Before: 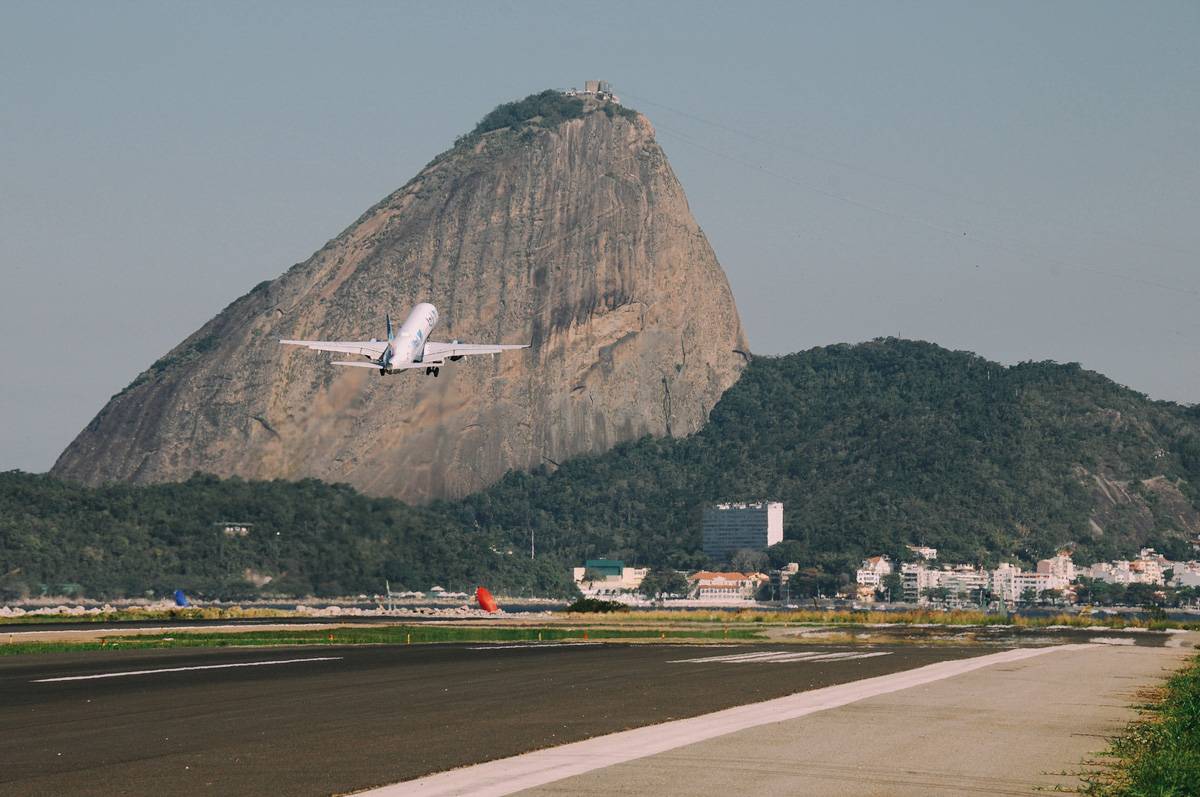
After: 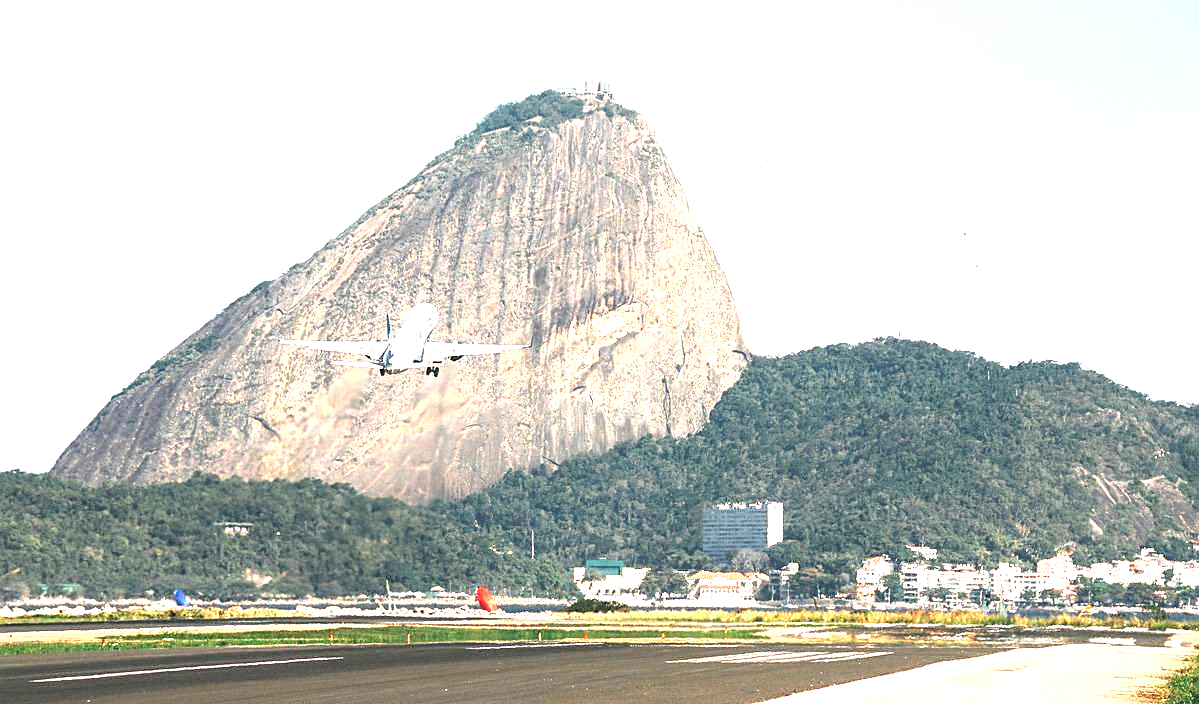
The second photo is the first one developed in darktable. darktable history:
exposure: black level correction 0, exposure 1.199 EV, compensate highlight preservation false
sharpen: on, module defaults
tone equalizer: -8 EV -0.774 EV, -7 EV -0.726 EV, -6 EV -0.629 EV, -5 EV -0.404 EV, -3 EV 0.388 EV, -2 EV 0.6 EV, -1 EV 0.676 EV, +0 EV 0.771 EV
crop and rotate: top 0%, bottom 11.576%
local contrast: detail 110%
